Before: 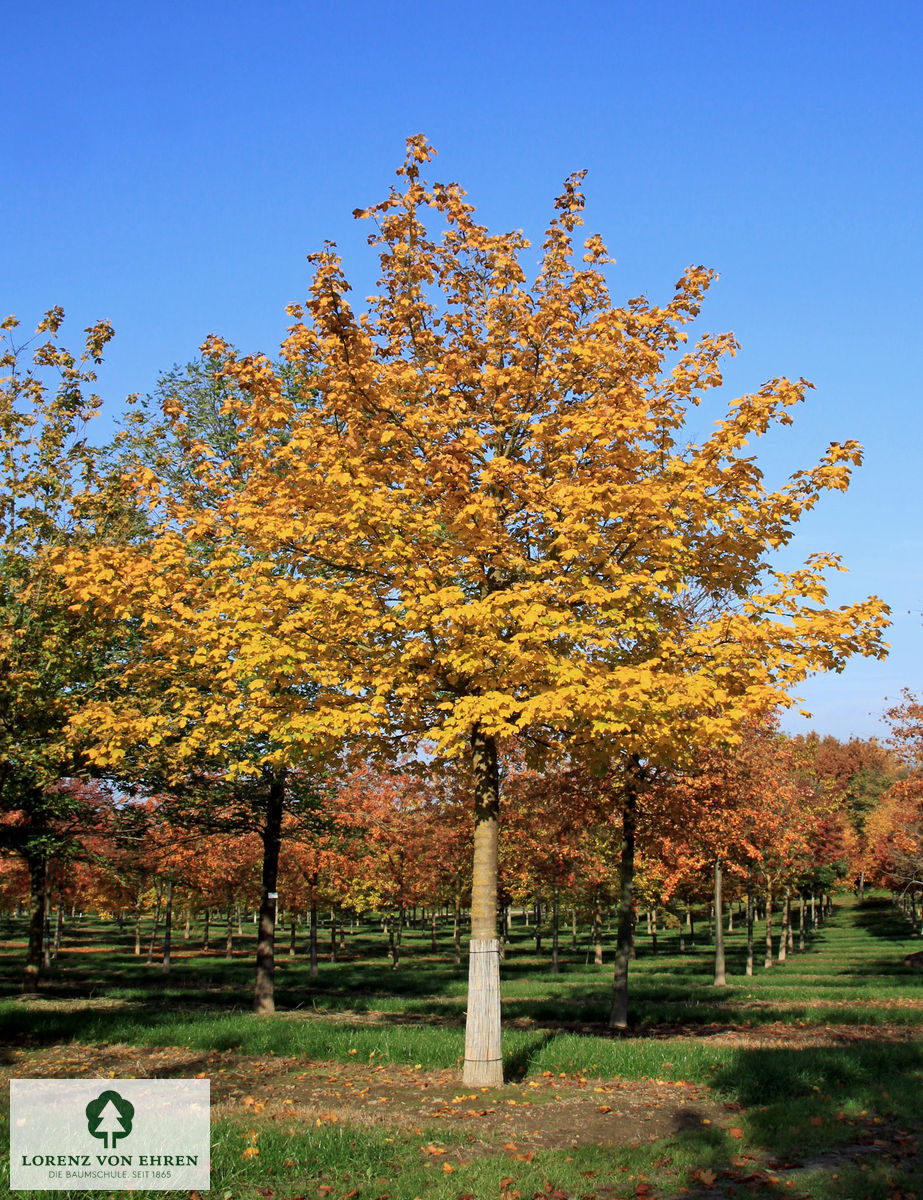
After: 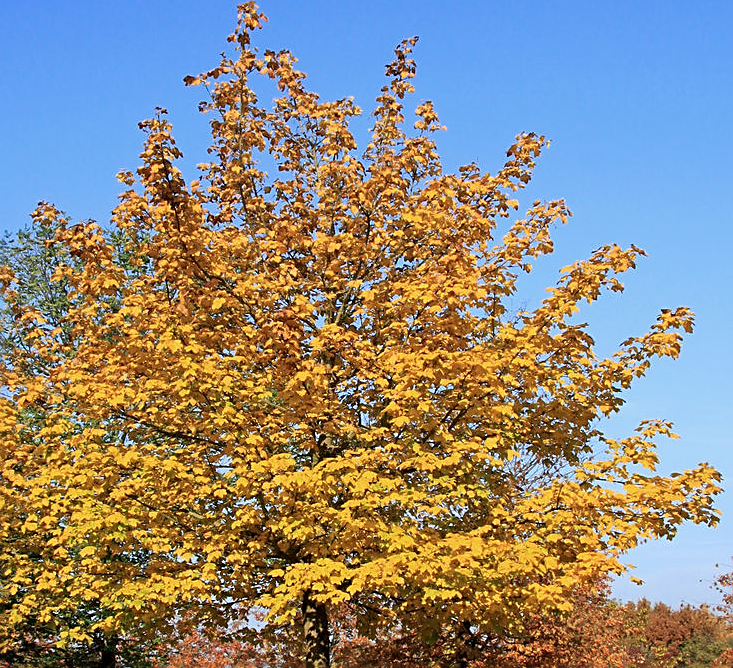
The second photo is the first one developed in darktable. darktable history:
sharpen: on, module defaults
crop: left 18.38%, top 11.092%, right 2.134%, bottom 33.217%
